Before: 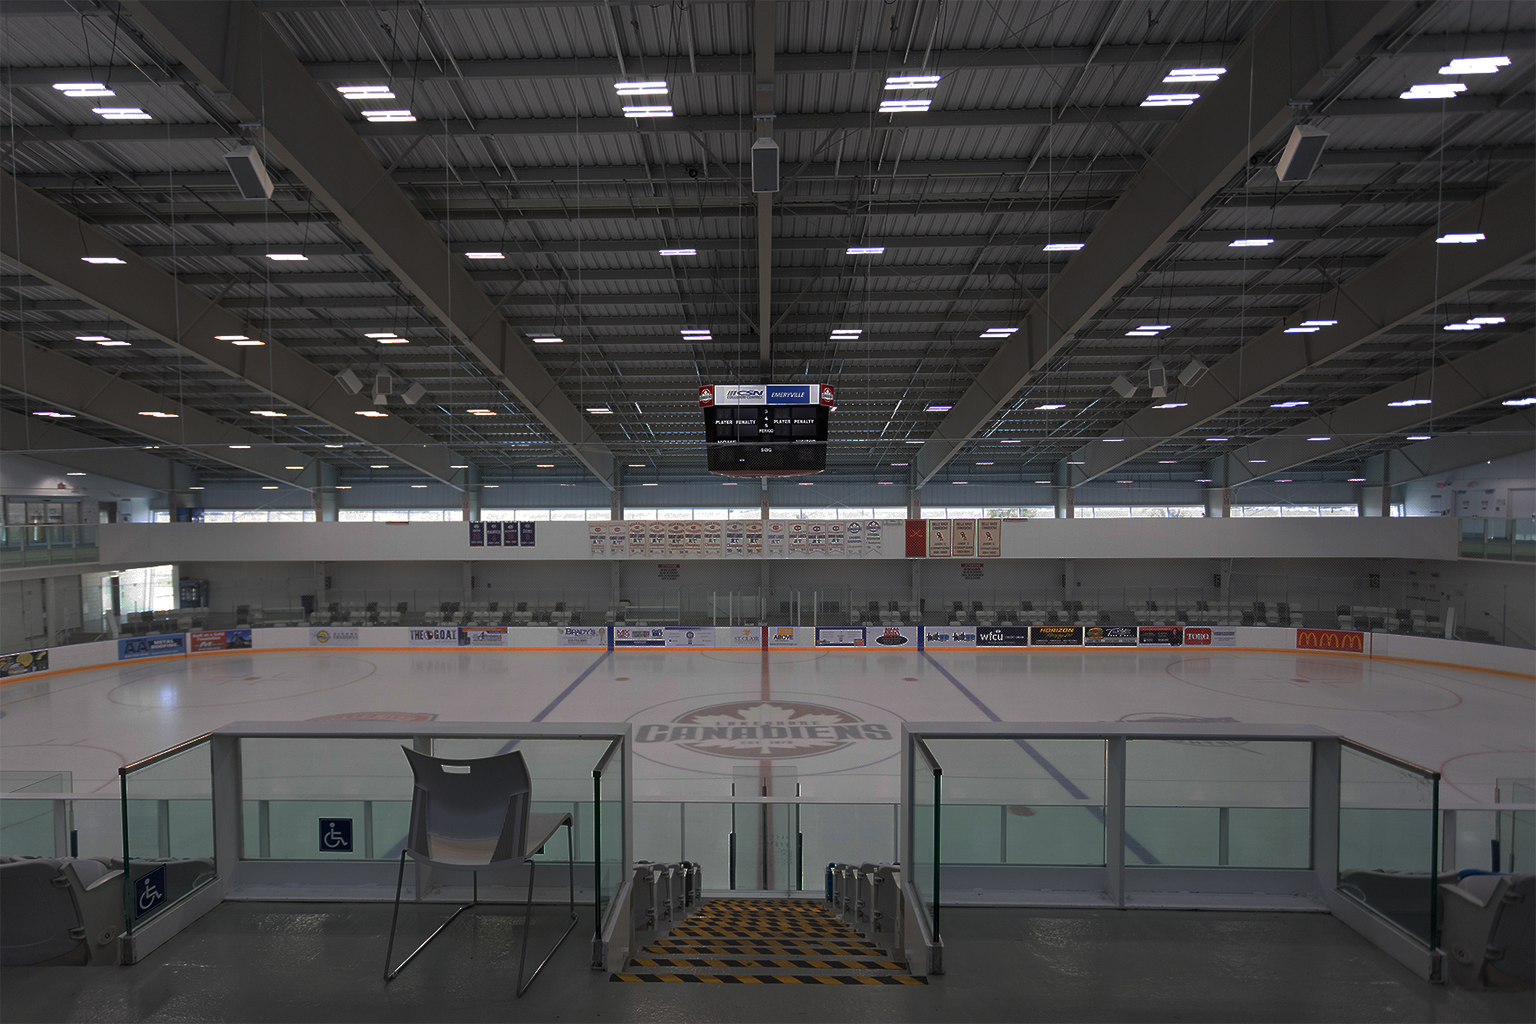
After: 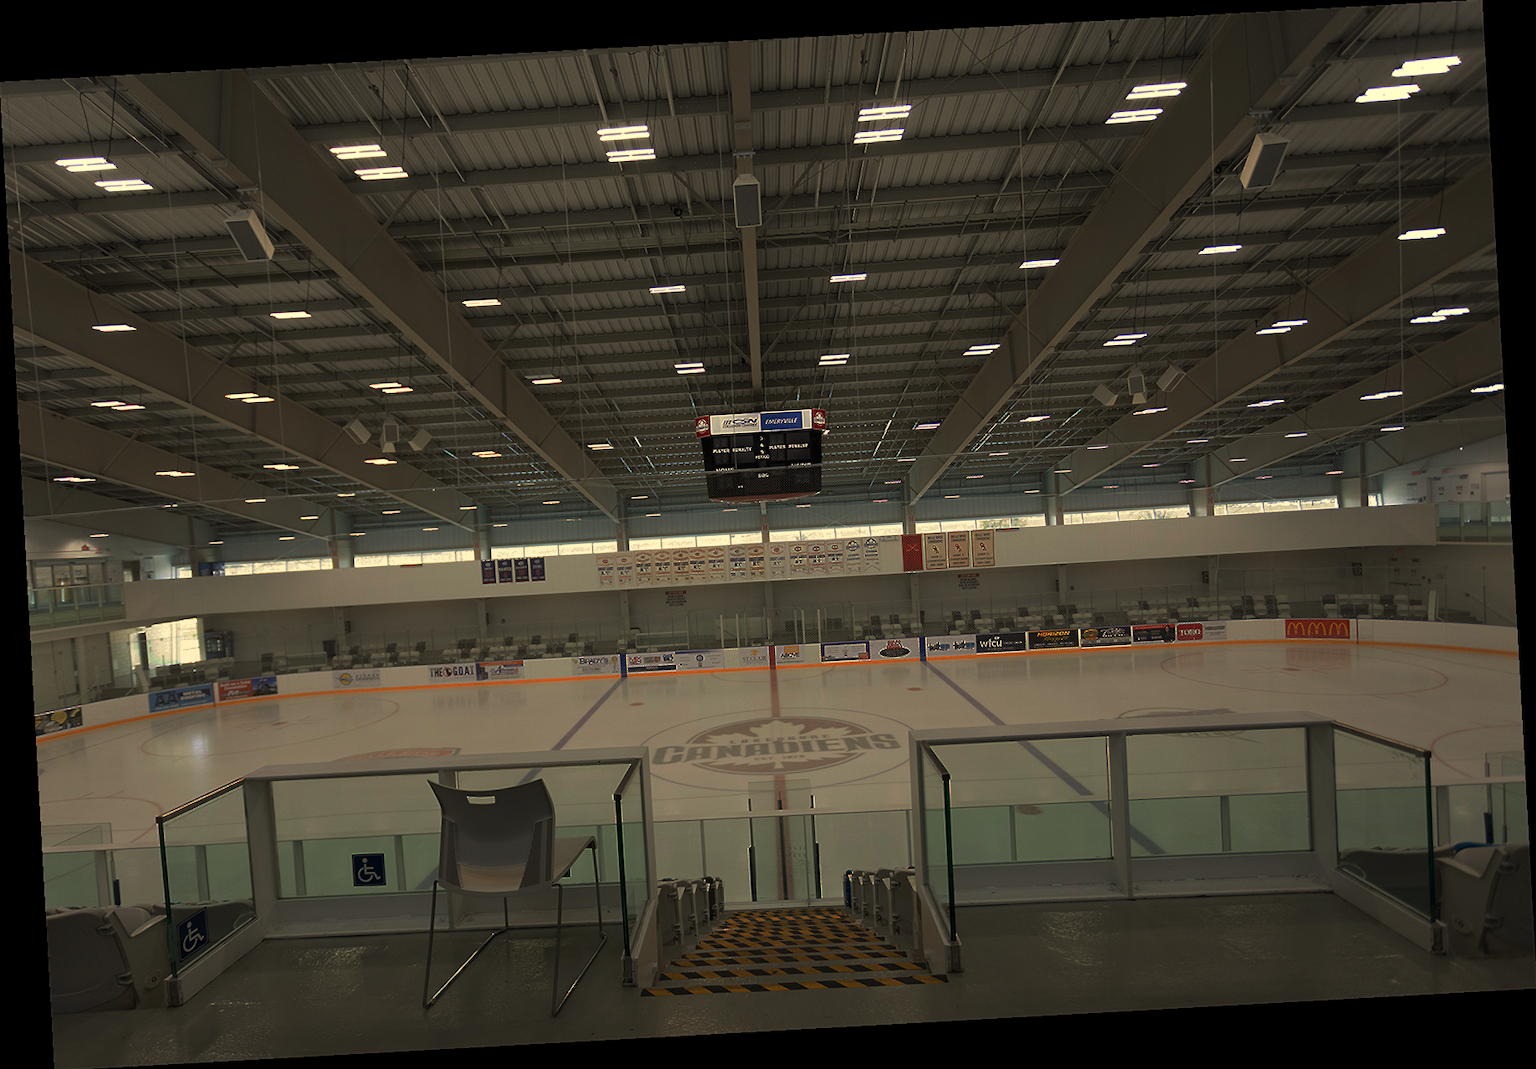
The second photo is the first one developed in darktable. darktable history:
white balance: red 1.08, blue 0.791
rotate and perspective: rotation -3.18°, automatic cropping off
graduated density: rotation -180°, offset 27.42
